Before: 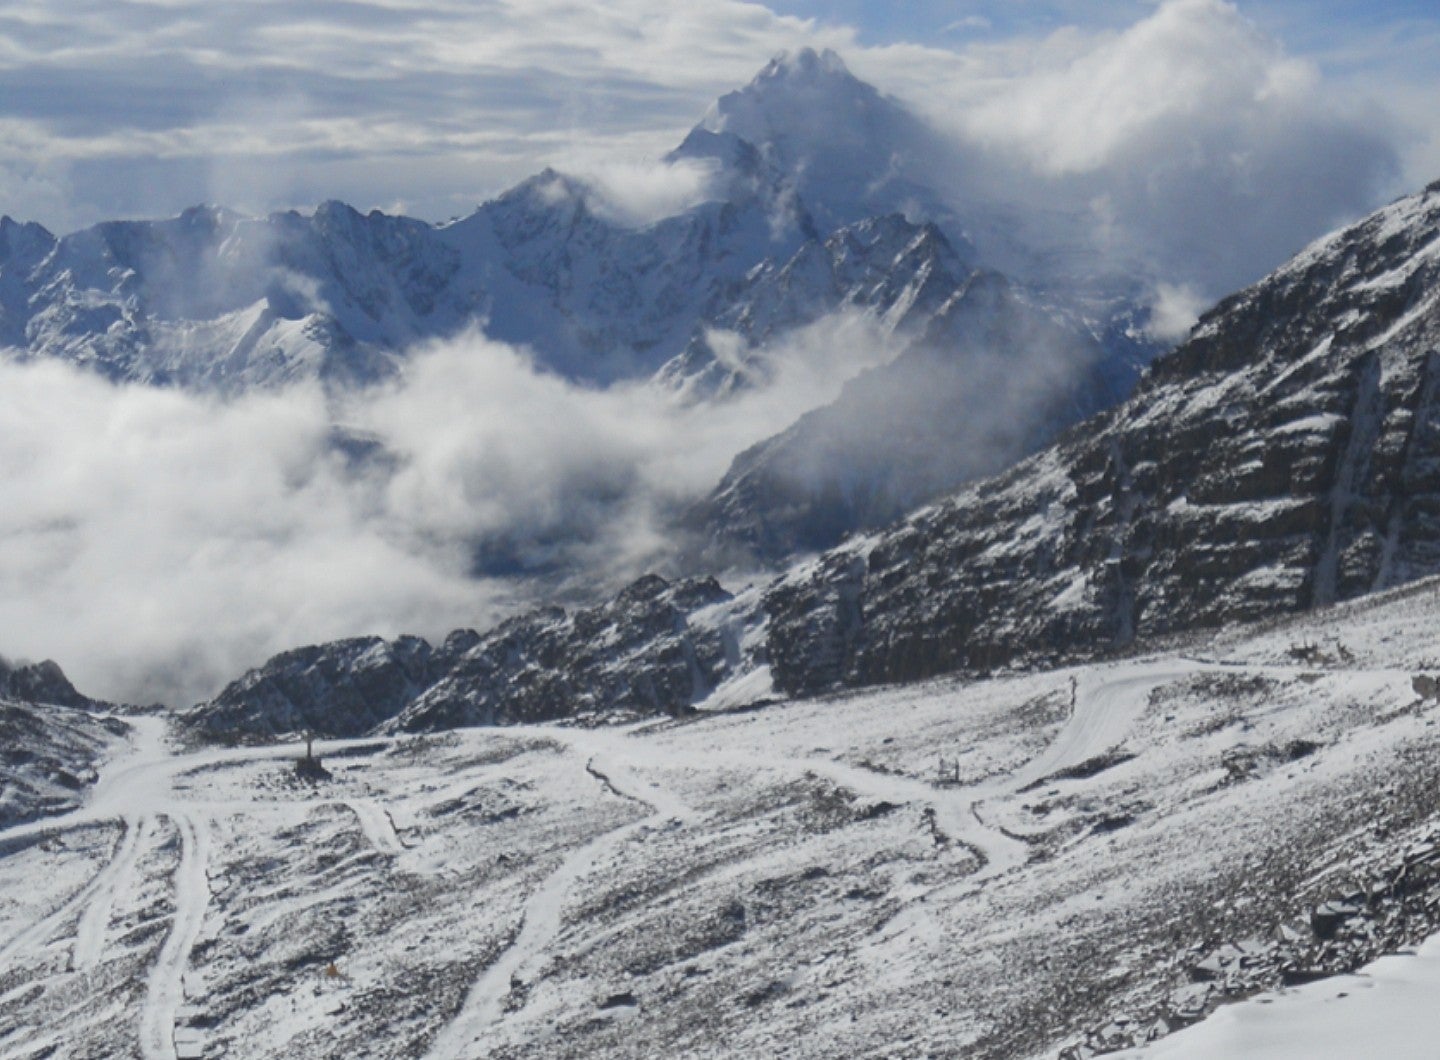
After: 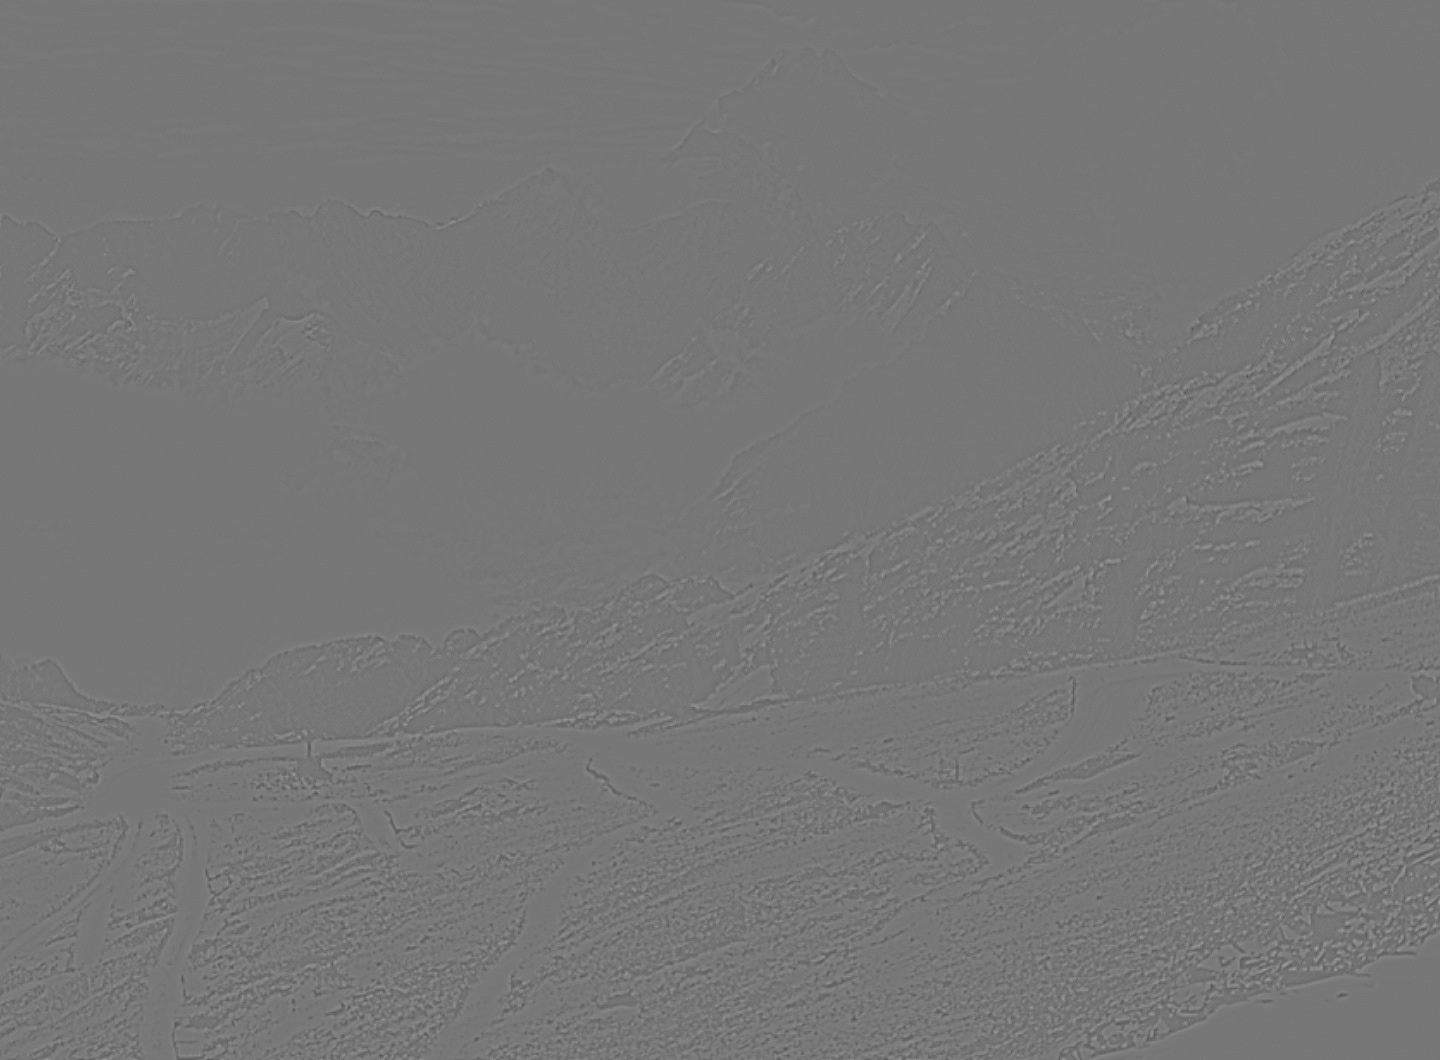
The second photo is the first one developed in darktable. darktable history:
color zones: curves: ch0 [(0, 0.278) (0.143, 0.5) (0.286, 0.5) (0.429, 0.5) (0.571, 0.5) (0.714, 0.5) (0.857, 0.5) (1, 0.5)]; ch1 [(0, 1) (0.143, 0.165) (0.286, 0) (0.429, 0) (0.571, 0) (0.714, 0) (0.857, 0.5) (1, 0.5)]; ch2 [(0, 0.508) (0.143, 0.5) (0.286, 0.5) (0.429, 0.5) (0.571, 0.5) (0.714, 0.5) (0.857, 0.5) (1, 0.5)]
highpass: sharpness 9.84%, contrast boost 9.94%
local contrast: on, module defaults
